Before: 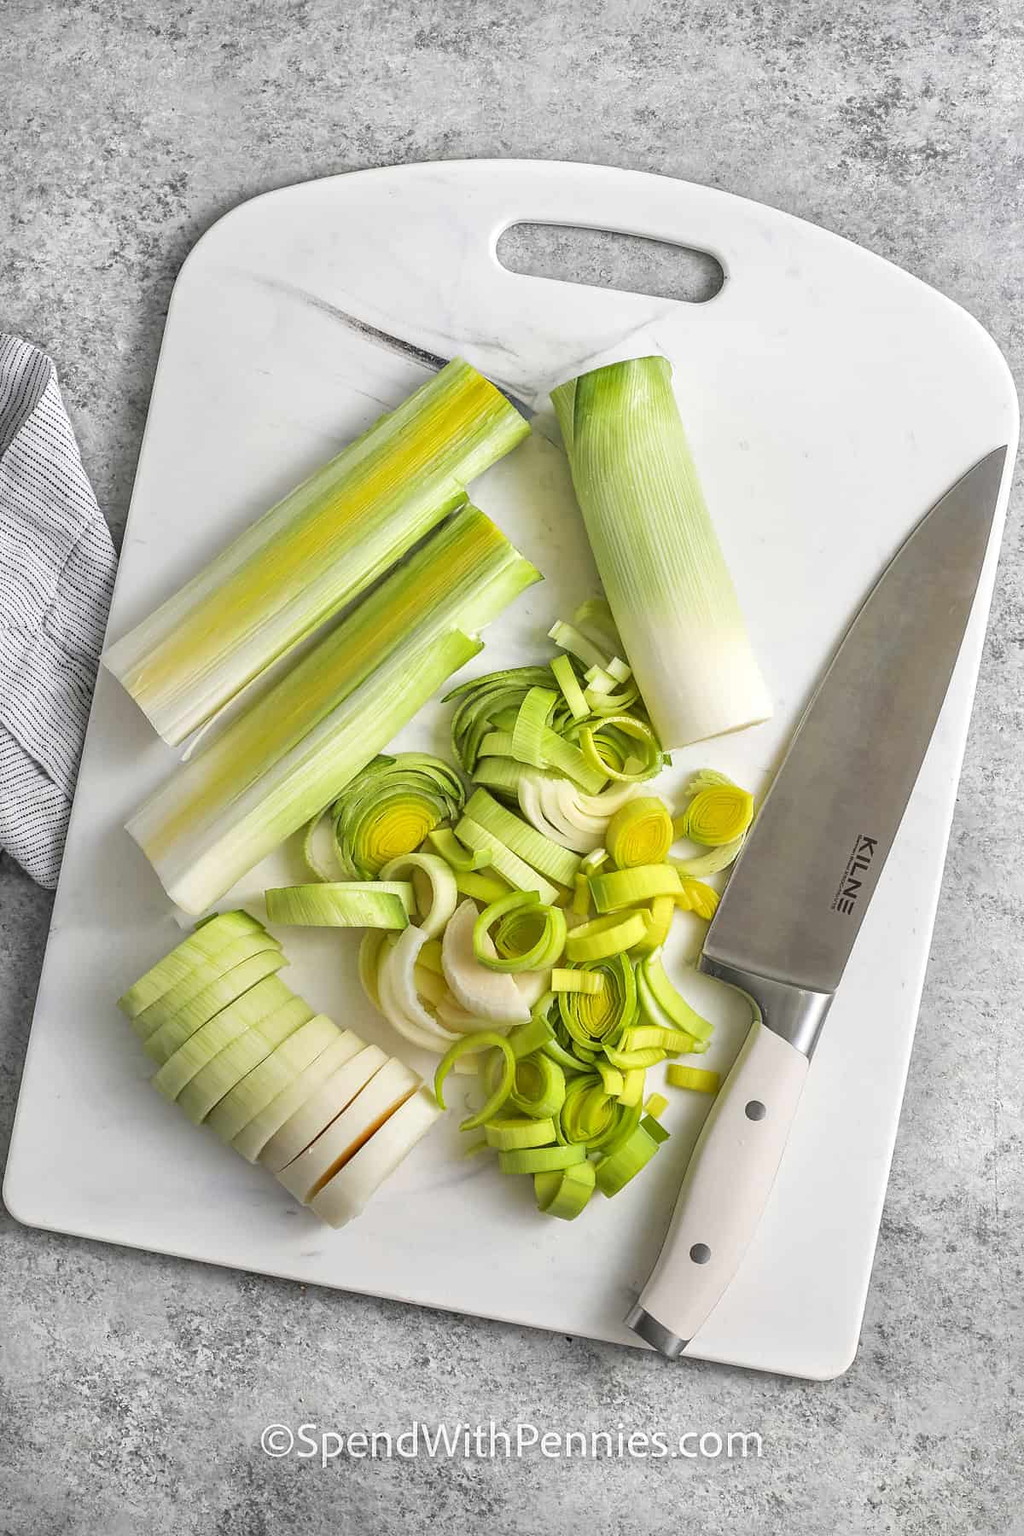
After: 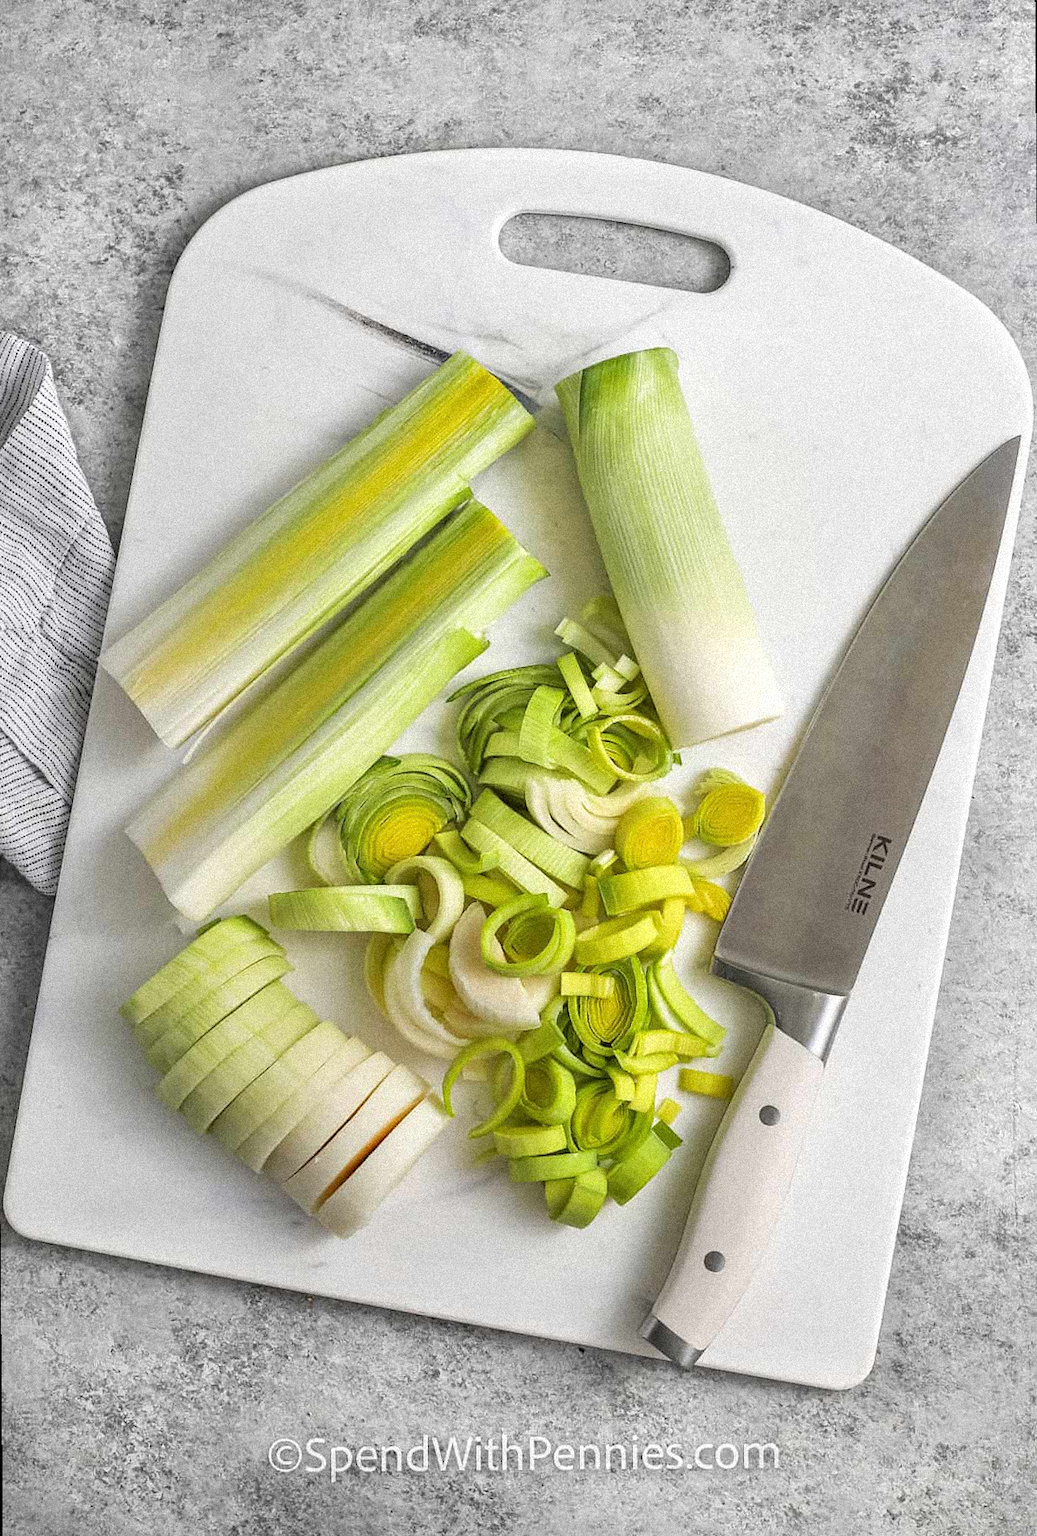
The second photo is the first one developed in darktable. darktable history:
grain: coarseness 9.38 ISO, strength 34.99%, mid-tones bias 0%
rotate and perspective: rotation -0.45°, automatic cropping original format, crop left 0.008, crop right 0.992, crop top 0.012, crop bottom 0.988
